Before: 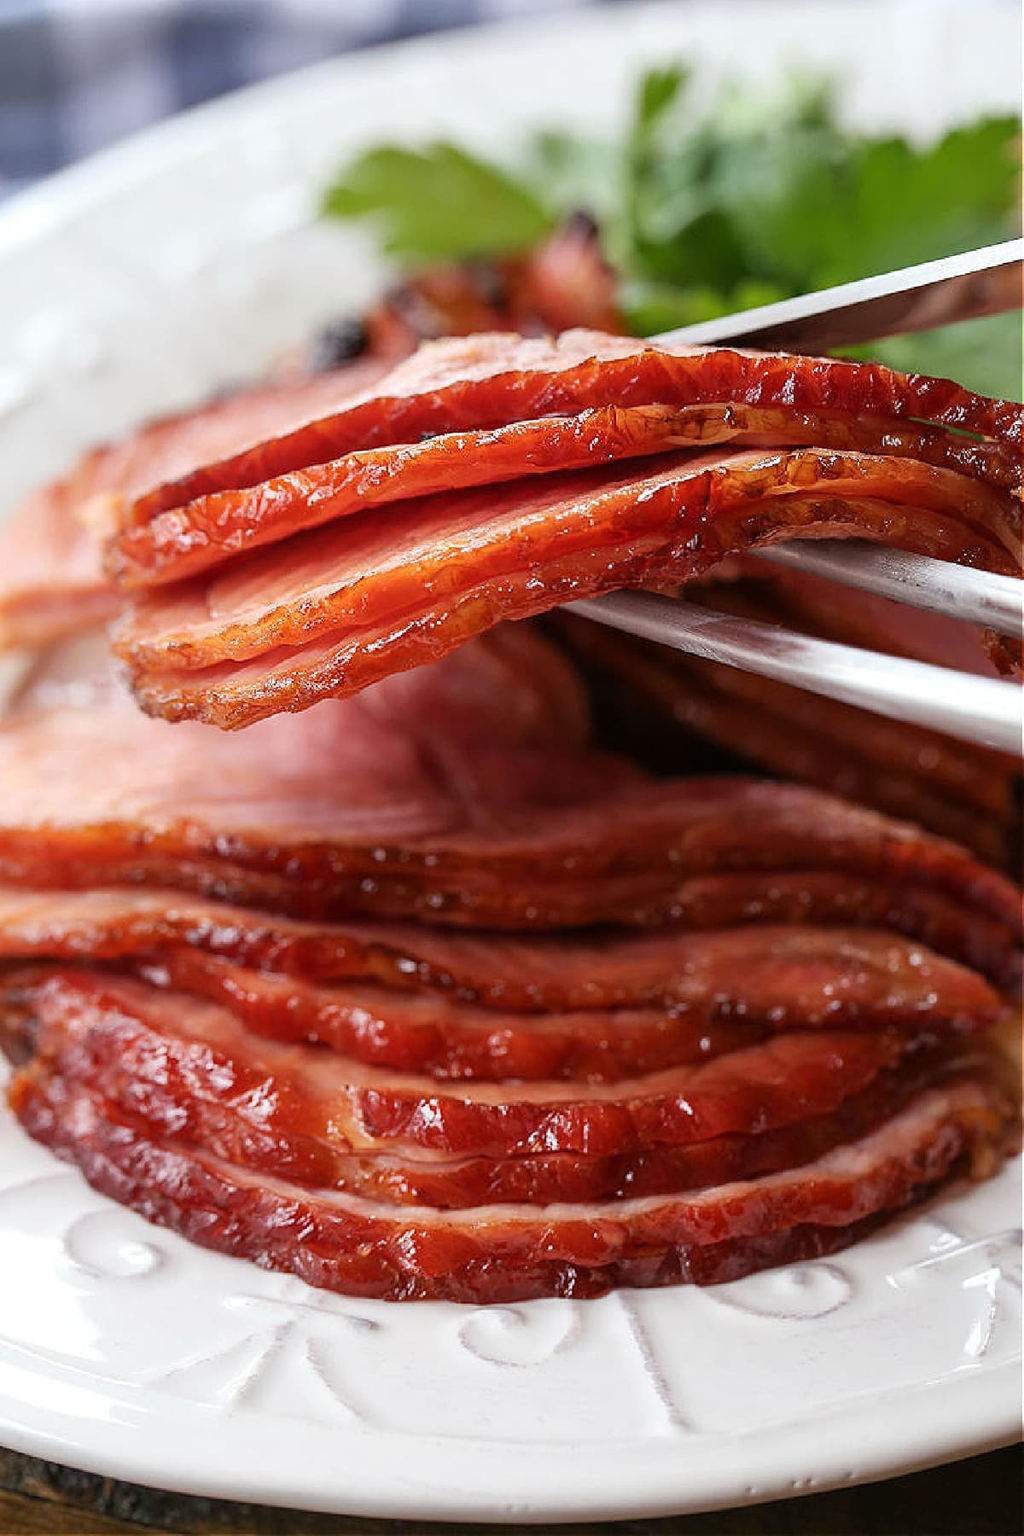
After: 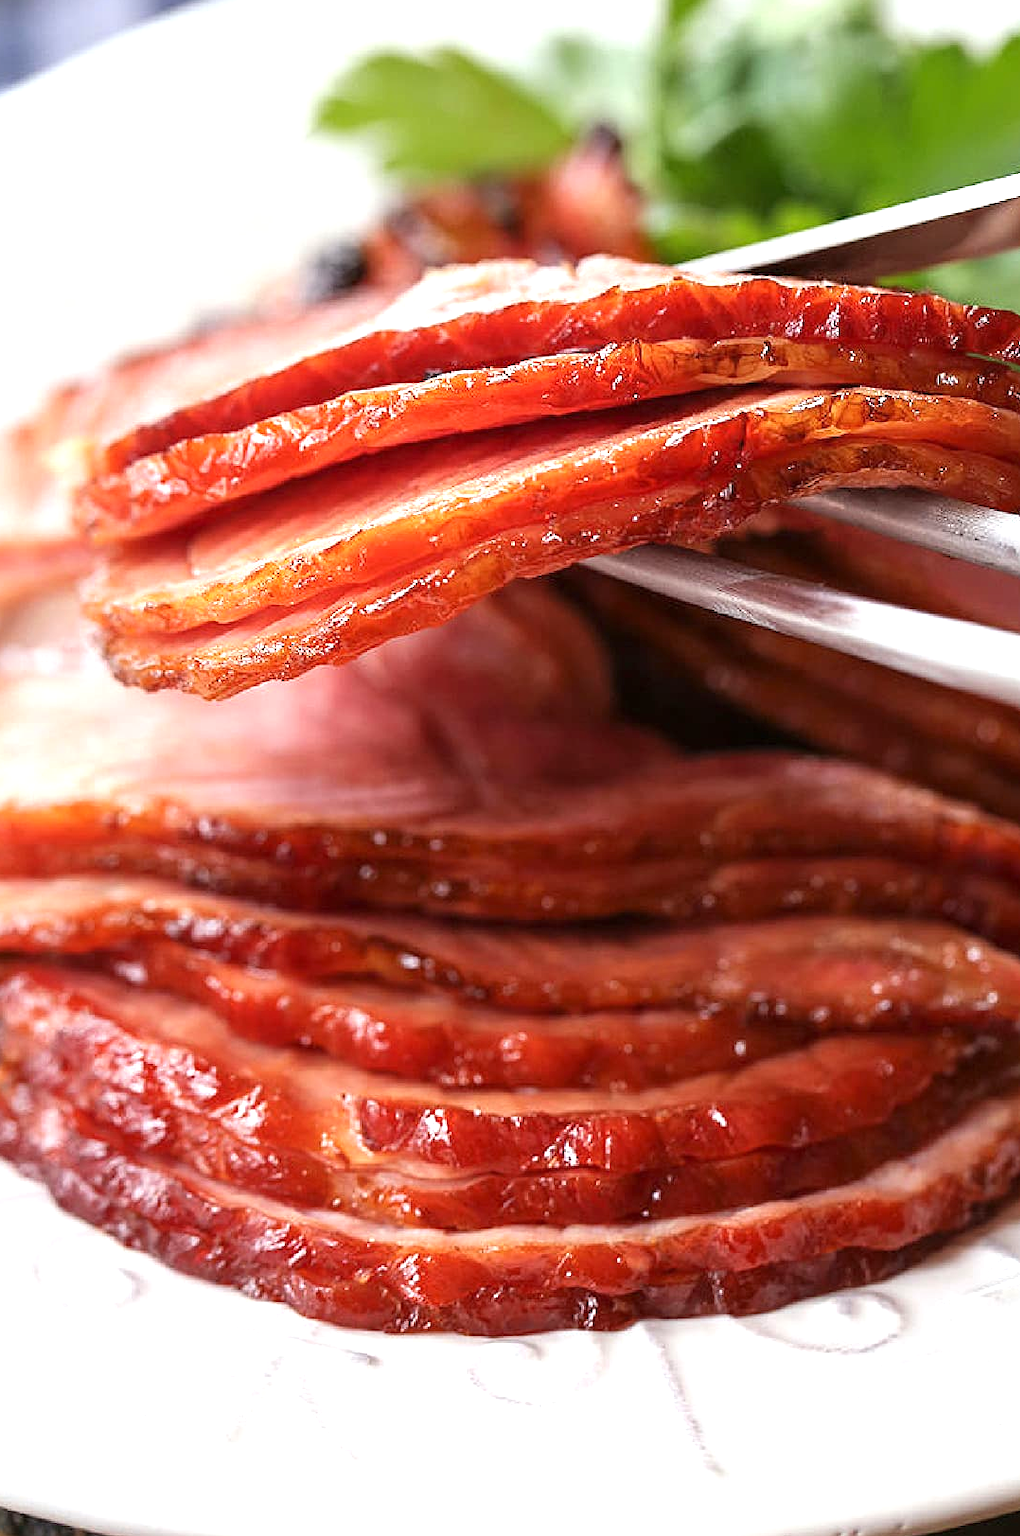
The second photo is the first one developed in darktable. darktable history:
crop: left 3.743%, top 6.491%, right 6.351%, bottom 3.327%
exposure: exposure 0.641 EV, compensate exposure bias true, compensate highlight preservation false
